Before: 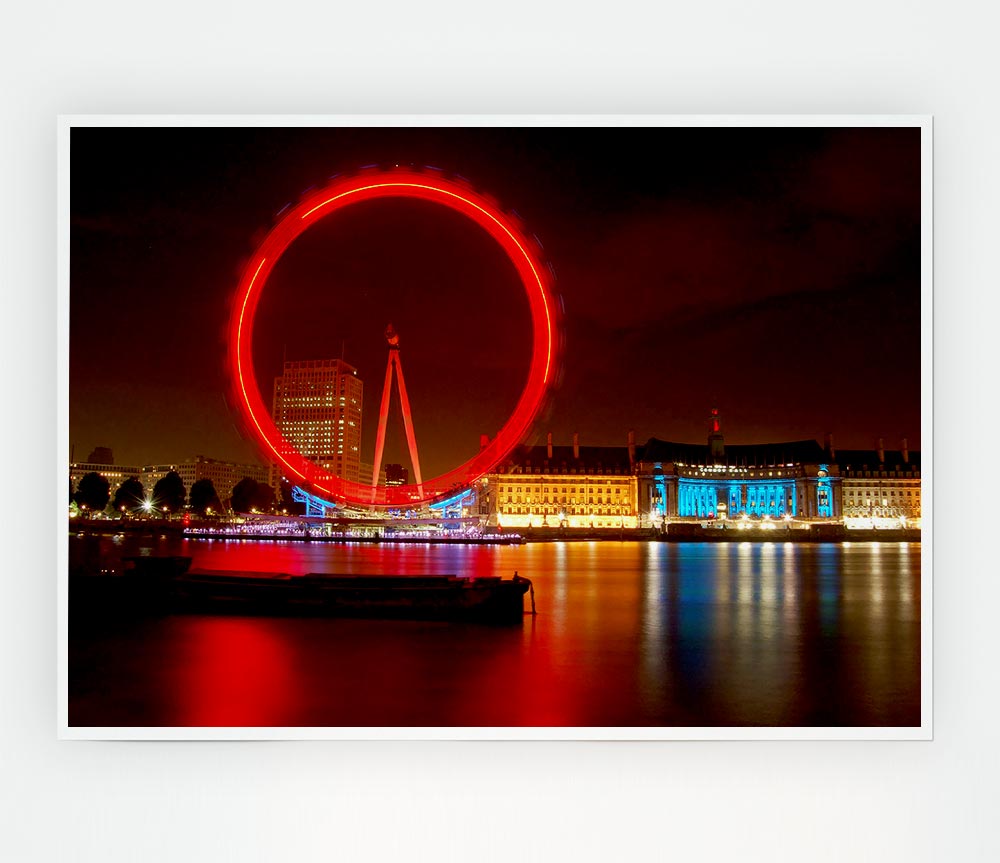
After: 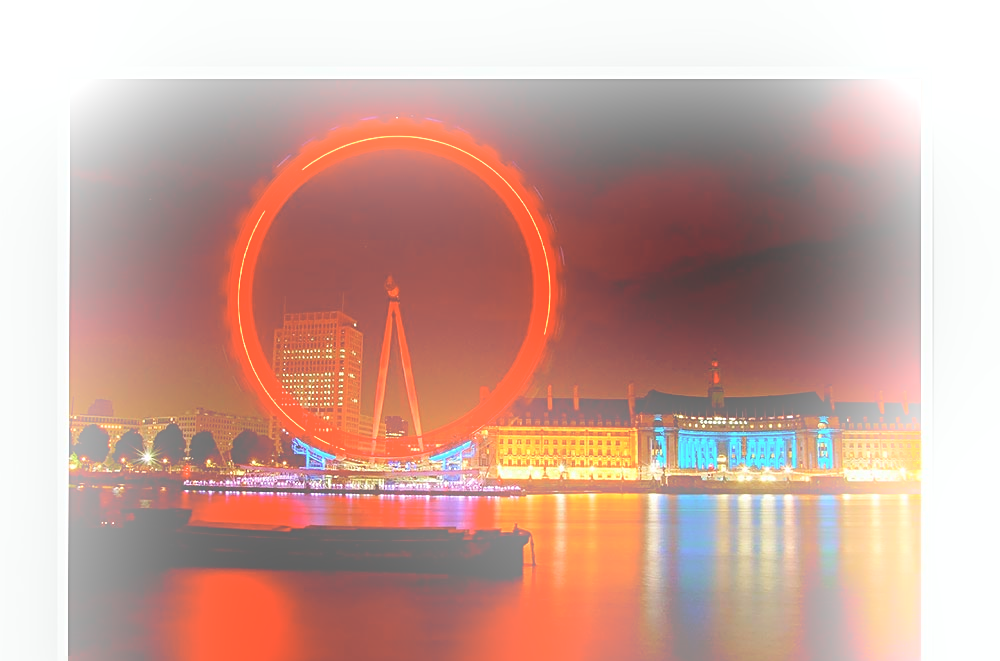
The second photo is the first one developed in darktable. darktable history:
bloom: size 25%, threshold 5%, strength 90%
crop: top 5.667%, bottom 17.637%
sharpen: on, module defaults
